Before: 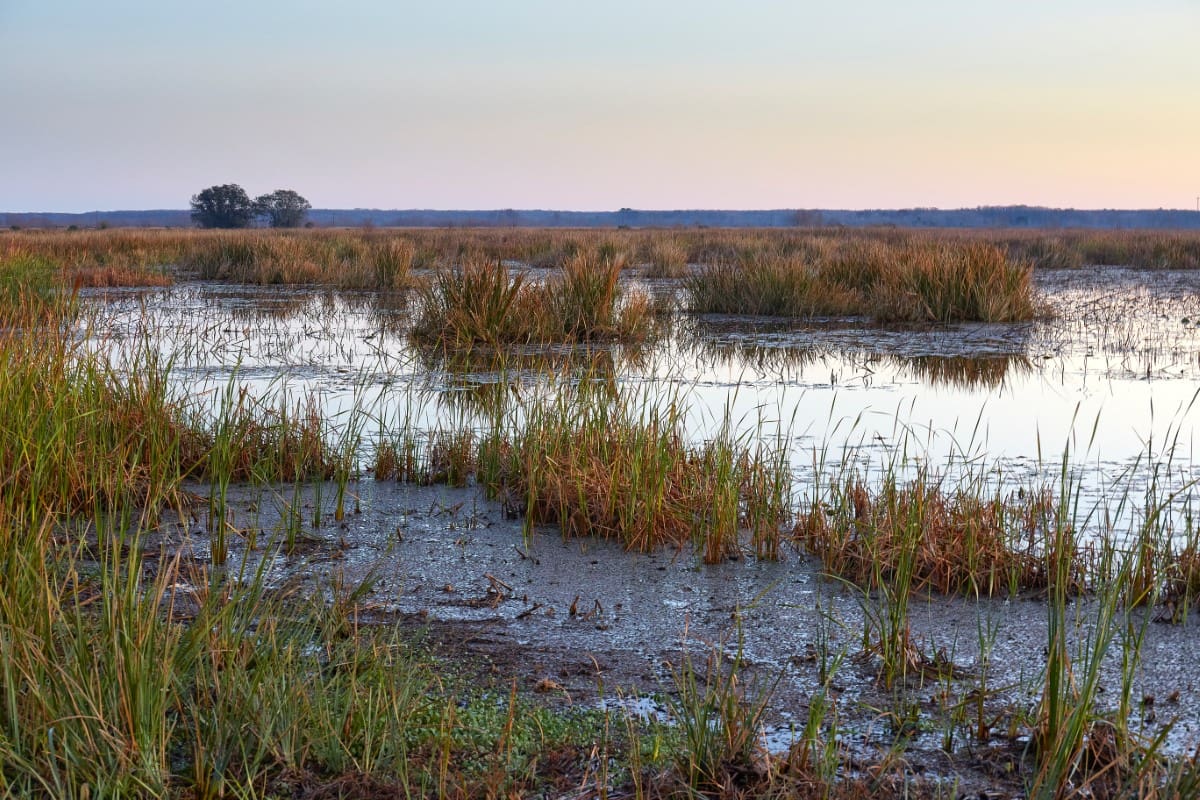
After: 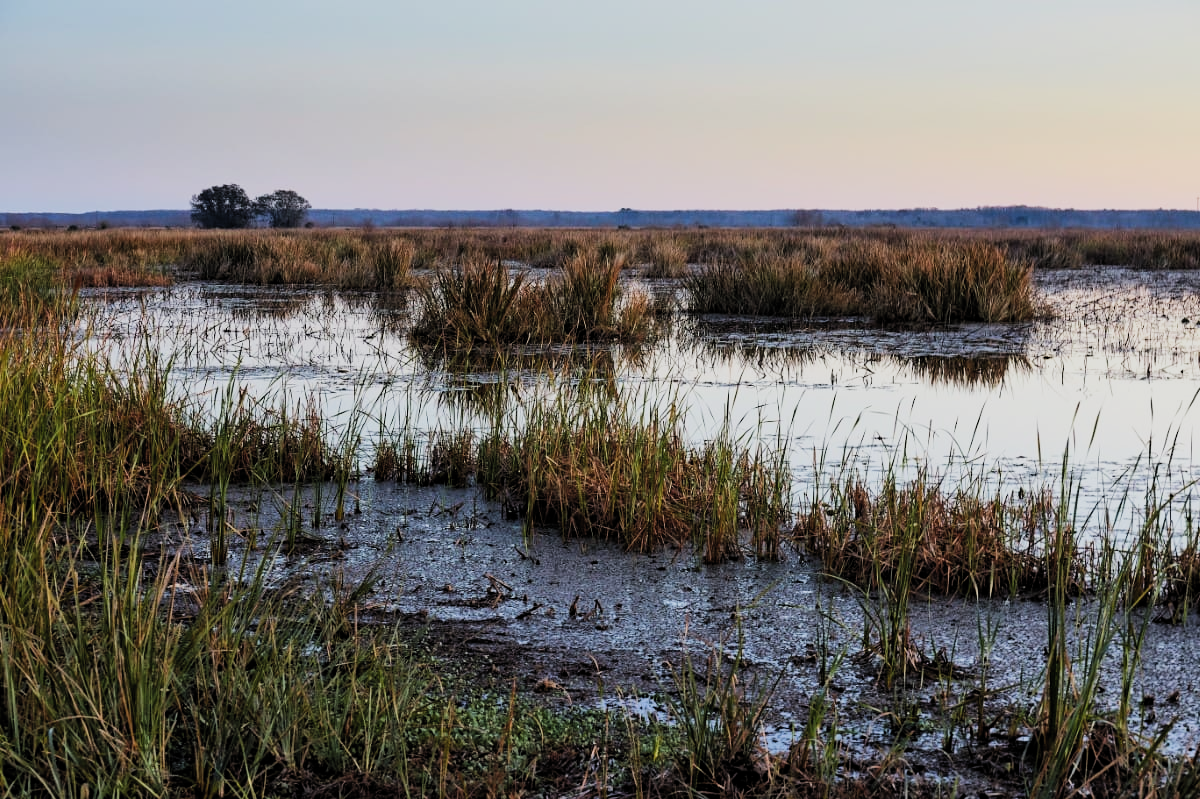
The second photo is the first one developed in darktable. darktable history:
crop: bottom 0.078%
haze removal: compatibility mode true, adaptive false
filmic rgb: black relative exposure -4.98 EV, white relative exposure 3.96 EV, hardness 2.91, contrast 1.399, preserve chrominance RGB euclidean norm, color science v5 (2021), contrast in shadows safe, contrast in highlights safe
